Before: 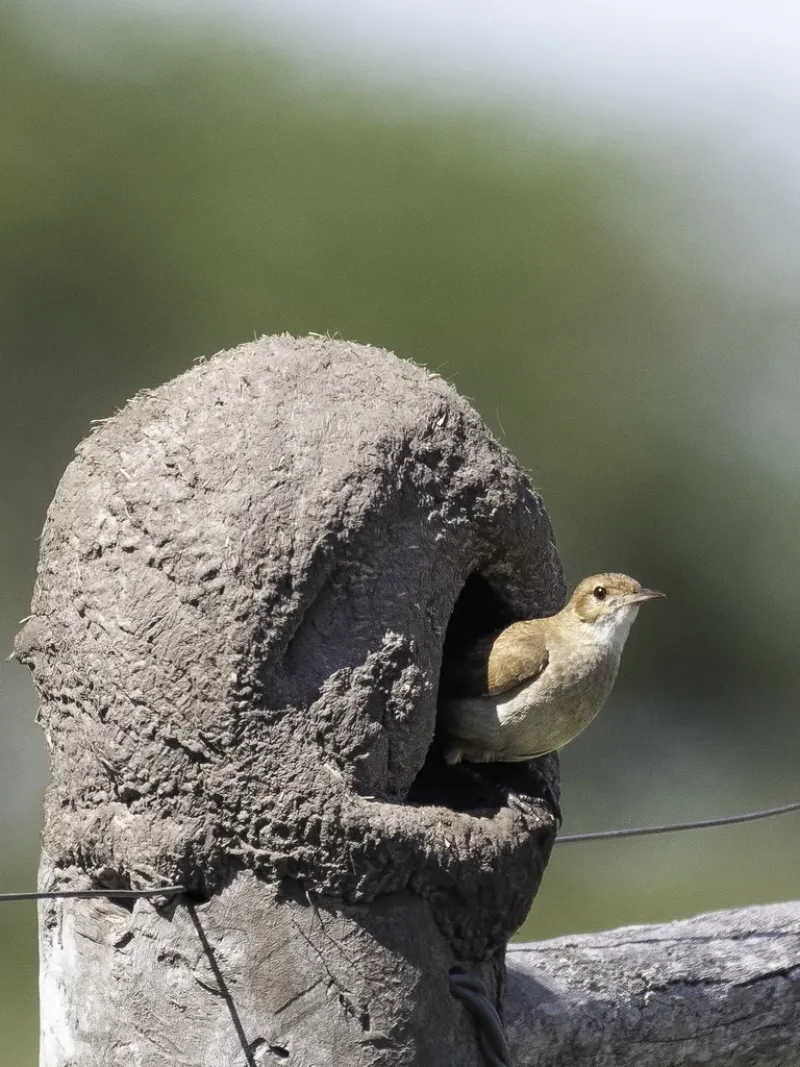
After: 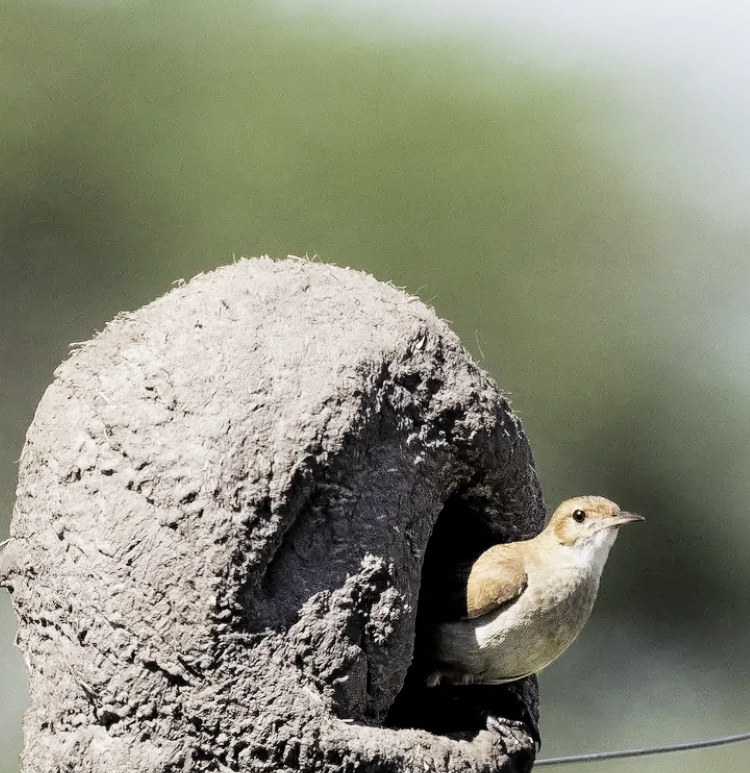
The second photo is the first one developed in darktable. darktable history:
exposure: black level correction 0, exposure 0.7 EV, compensate exposure bias true, compensate highlight preservation false
crop: left 2.737%, top 7.287%, right 3.421%, bottom 20.179%
filmic rgb: black relative exposure -5 EV, hardness 2.88, contrast 1.3, highlights saturation mix -30%
